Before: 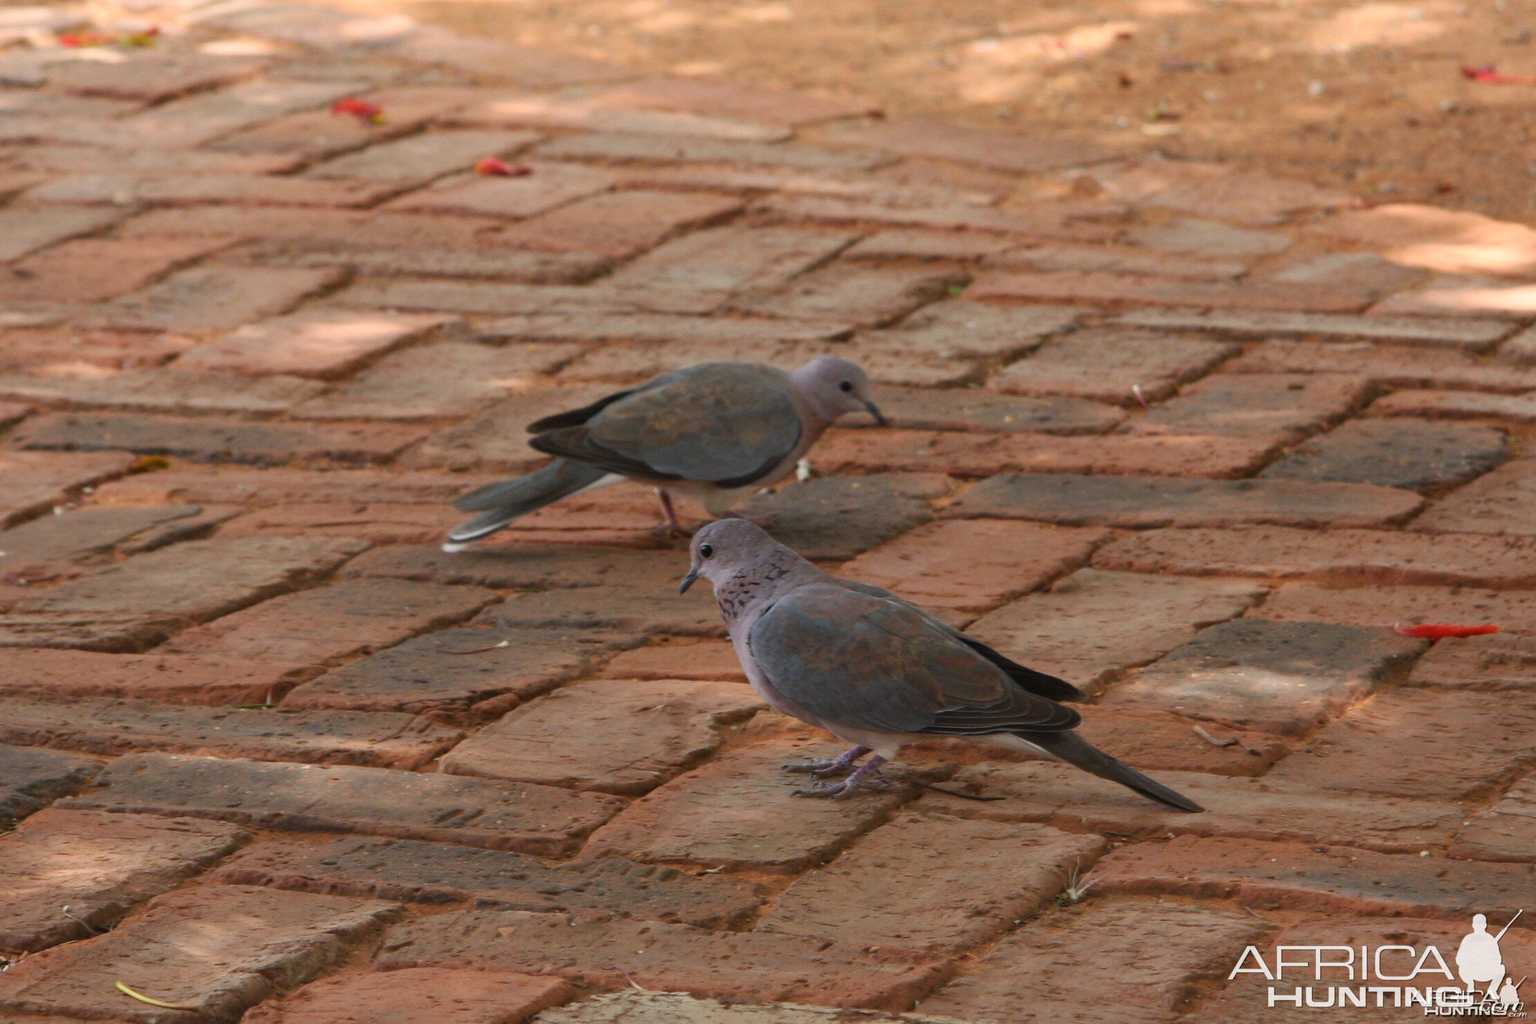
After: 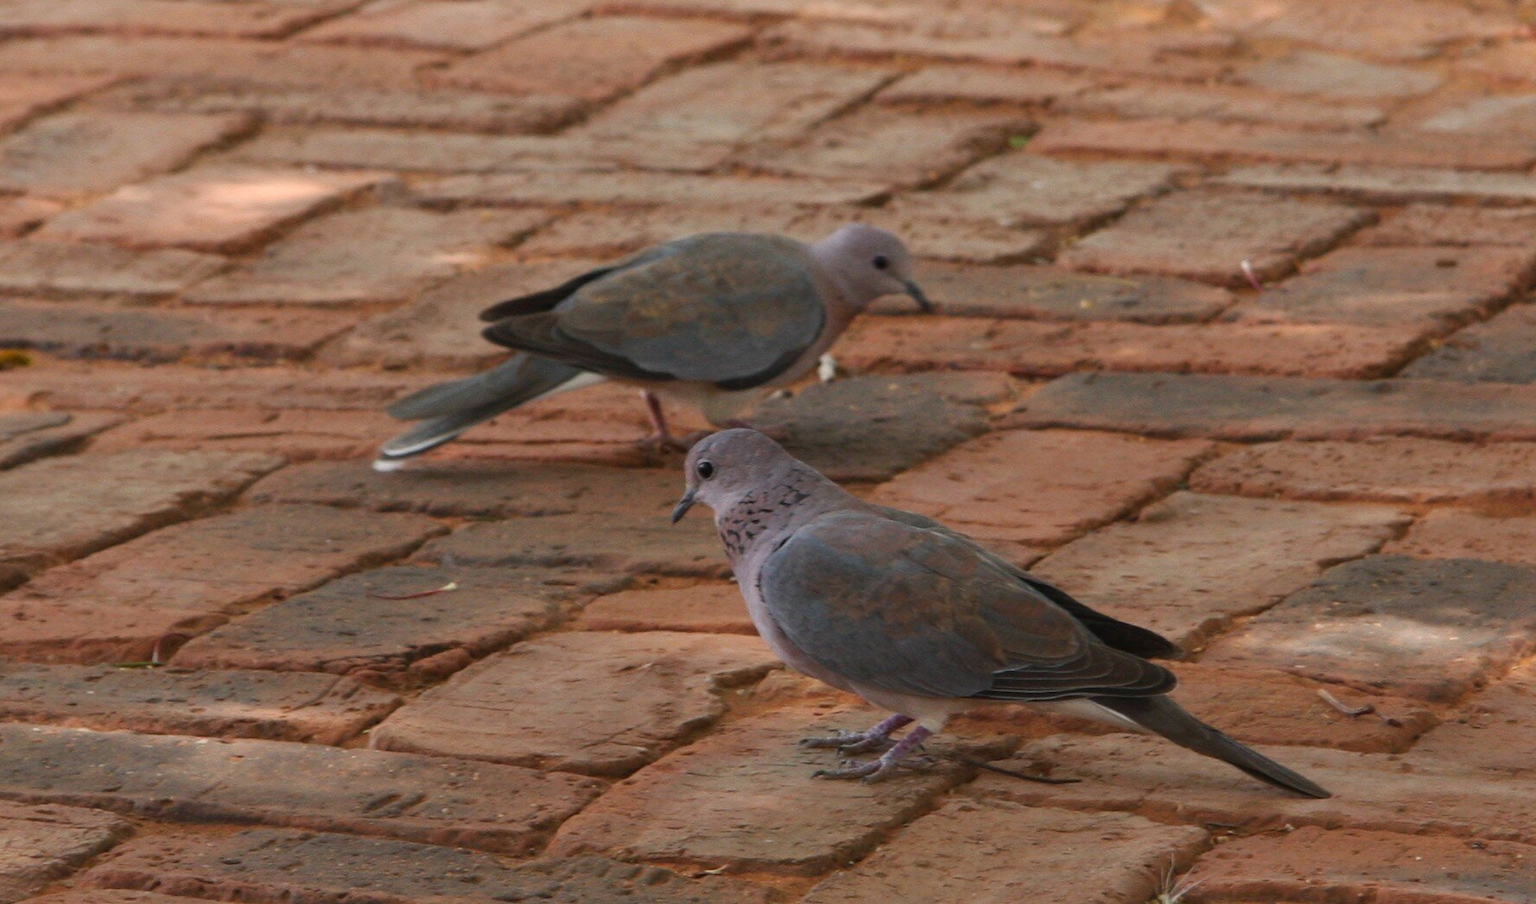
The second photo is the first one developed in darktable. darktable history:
crop: left 9.486%, top 17.359%, right 10.908%, bottom 12.357%
